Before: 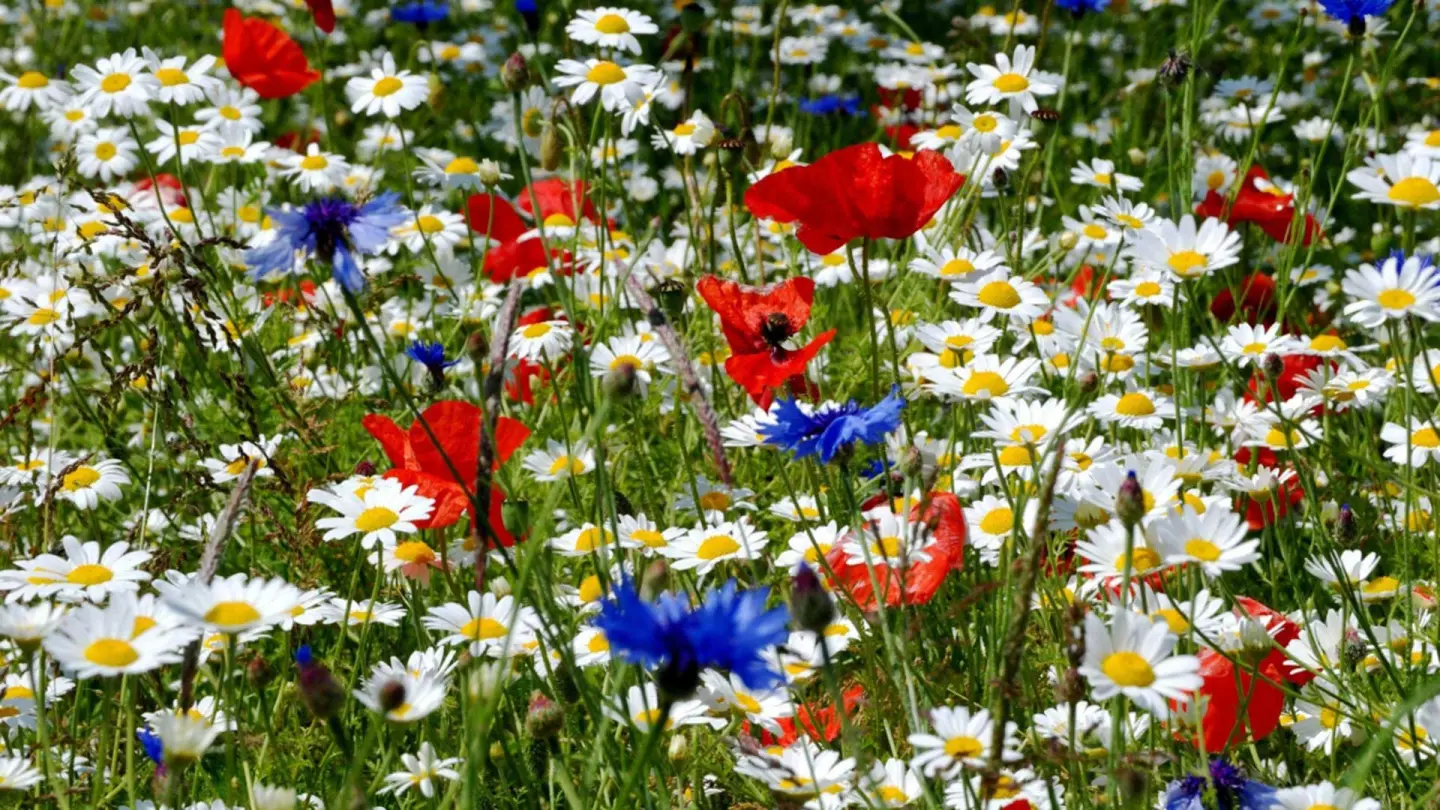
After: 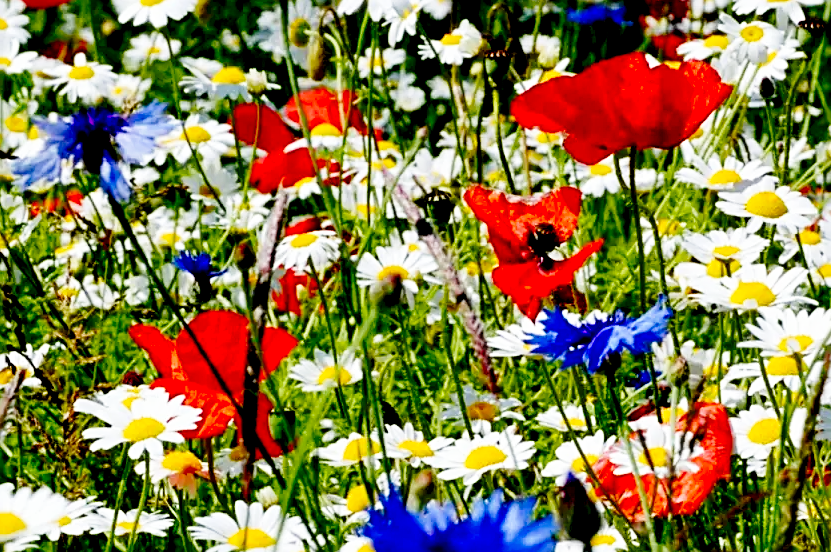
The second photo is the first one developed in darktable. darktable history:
exposure: black level correction 0.029, exposure -0.073 EV, compensate highlight preservation false
crop: left 16.202%, top 11.208%, right 26.045%, bottom 20.557%
color zones: mix -62.47%
shadows and highlights: shadows 52.42, soften with gaussian
sharpen: radius 2.767
base curve: curves: ch0 [(0, 0) (0.028, 0.03) (0.121, 0.232) (0.46, 0.748) (0.859, 0.968) (1, 1)], preserve colors none
